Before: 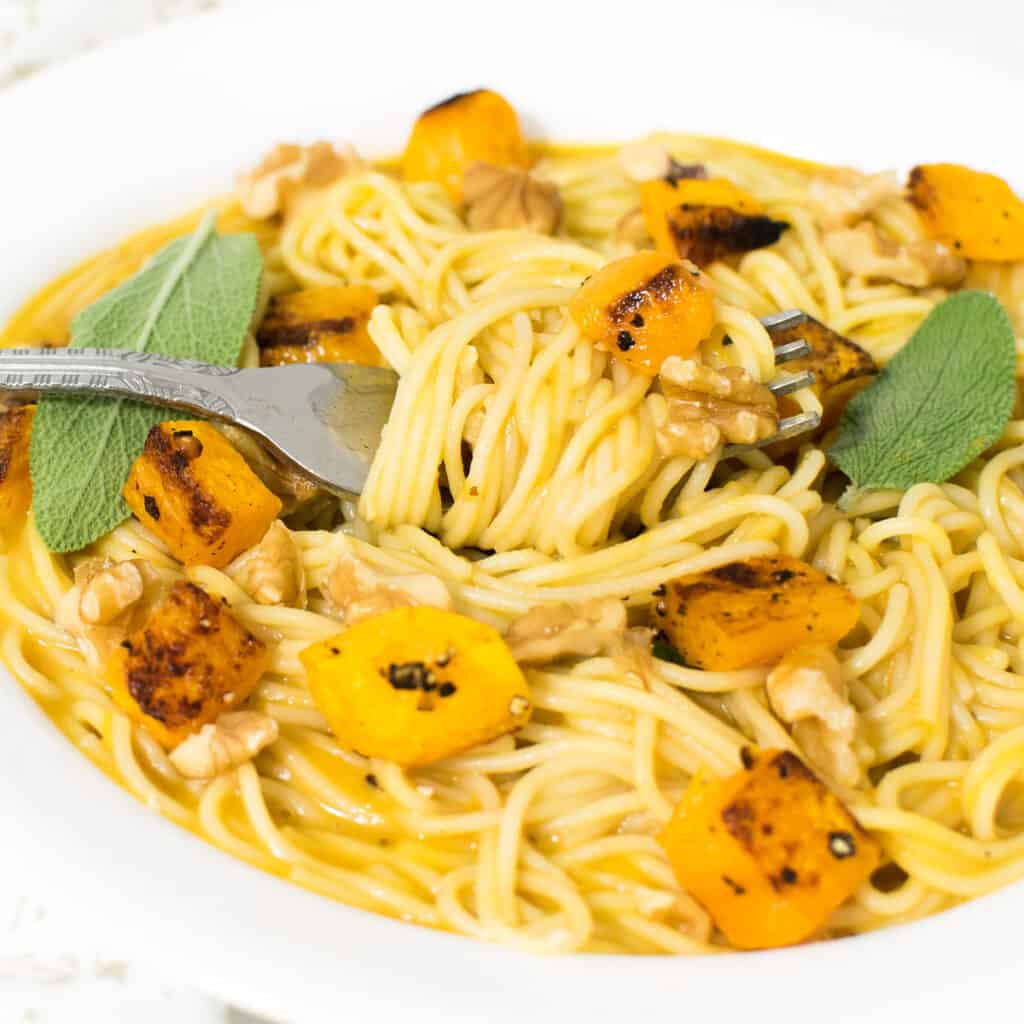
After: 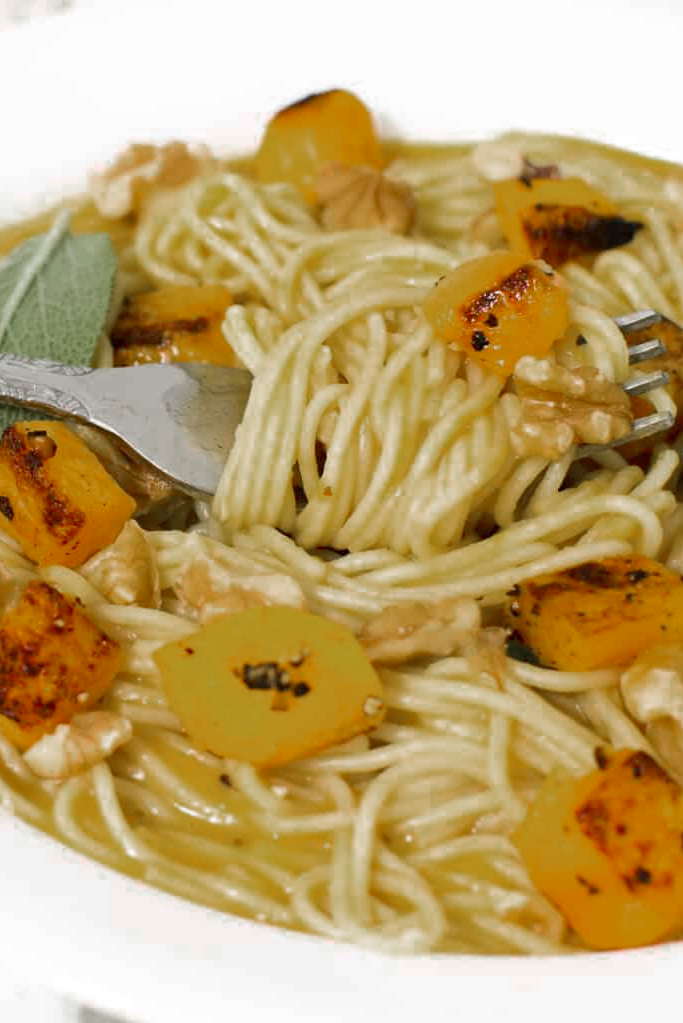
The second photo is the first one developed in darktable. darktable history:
contrast brightness saturation: saturation -0.059
crop and rotate: left 14.343%, right 18.938%
haze removal: compatibility mode true, adaptive false
color zones: curves: ch0 [(0, 0.48) (0.209, 0.398) (0.305, 0.332) (0.429, 0.493) (0.571, 0.5) (0.714, 0.5) (0.857, 0.5) (1, 0.48)]; ch1 [(0, 0.736) (0.143, 0.625) (0.225, 0.371) (0.429, 0.256) (0.571, 0.241) (0.714, 0.213) (0.857, 0.48) (1, 0.736)]; ch2 [(0, 0.448) (0.143, 0.498) (0.286, 0.5) (0.429, 0.5) (0.571, 0.5) (0.714, 0.5) (0.857, 0.5) (1, 0.448)]
